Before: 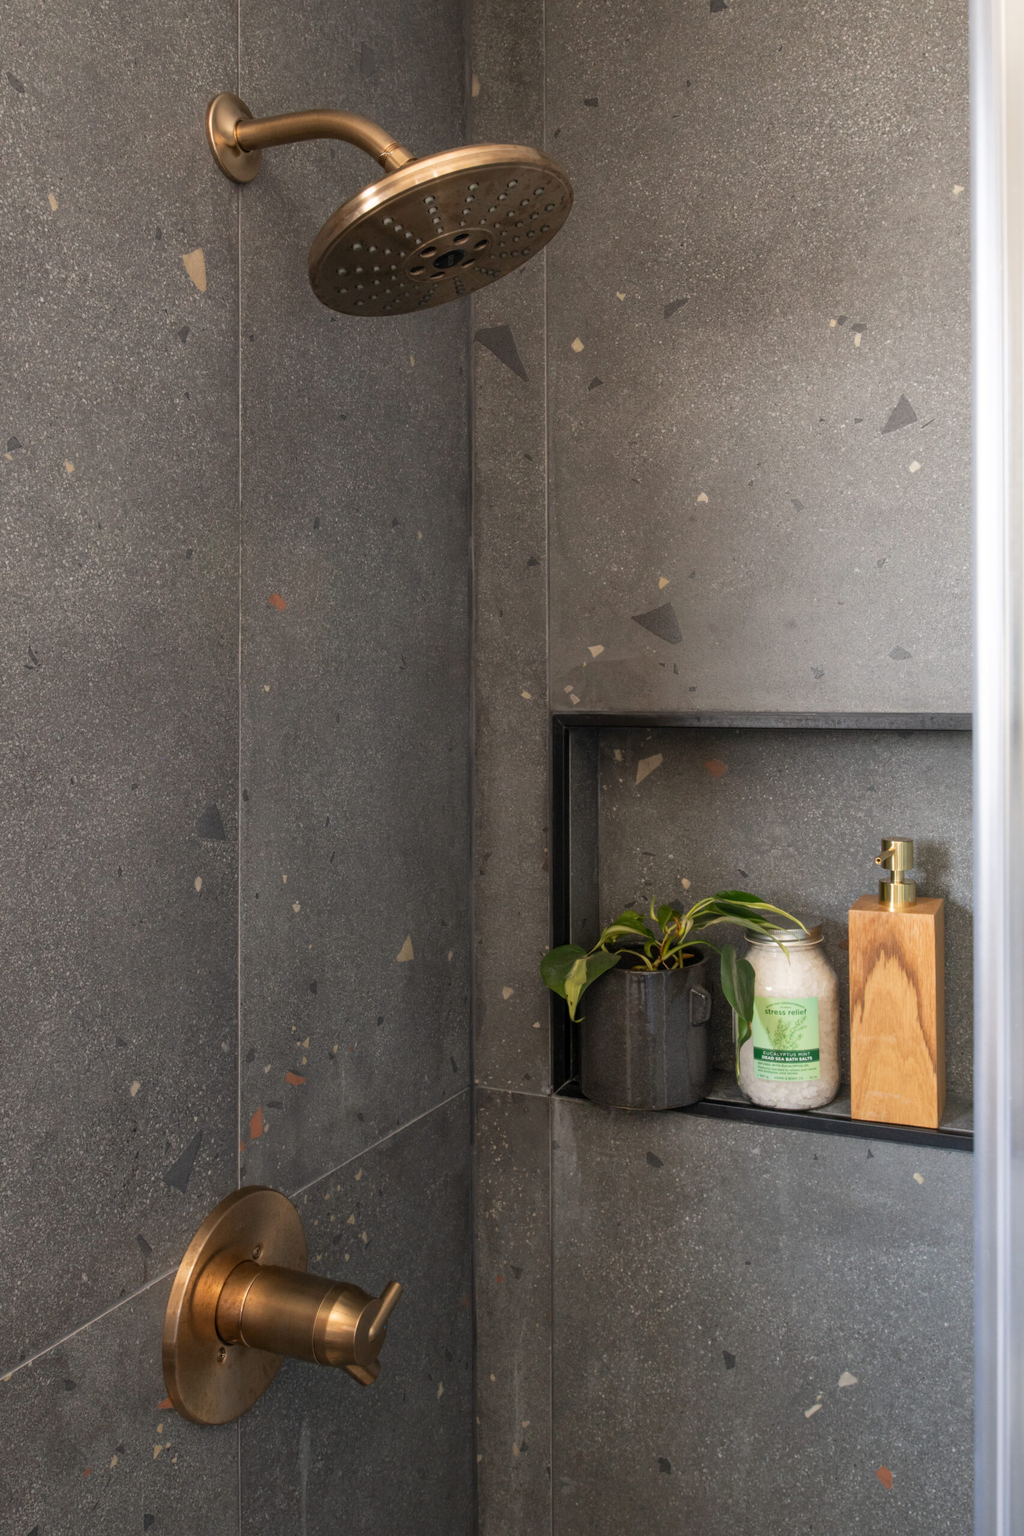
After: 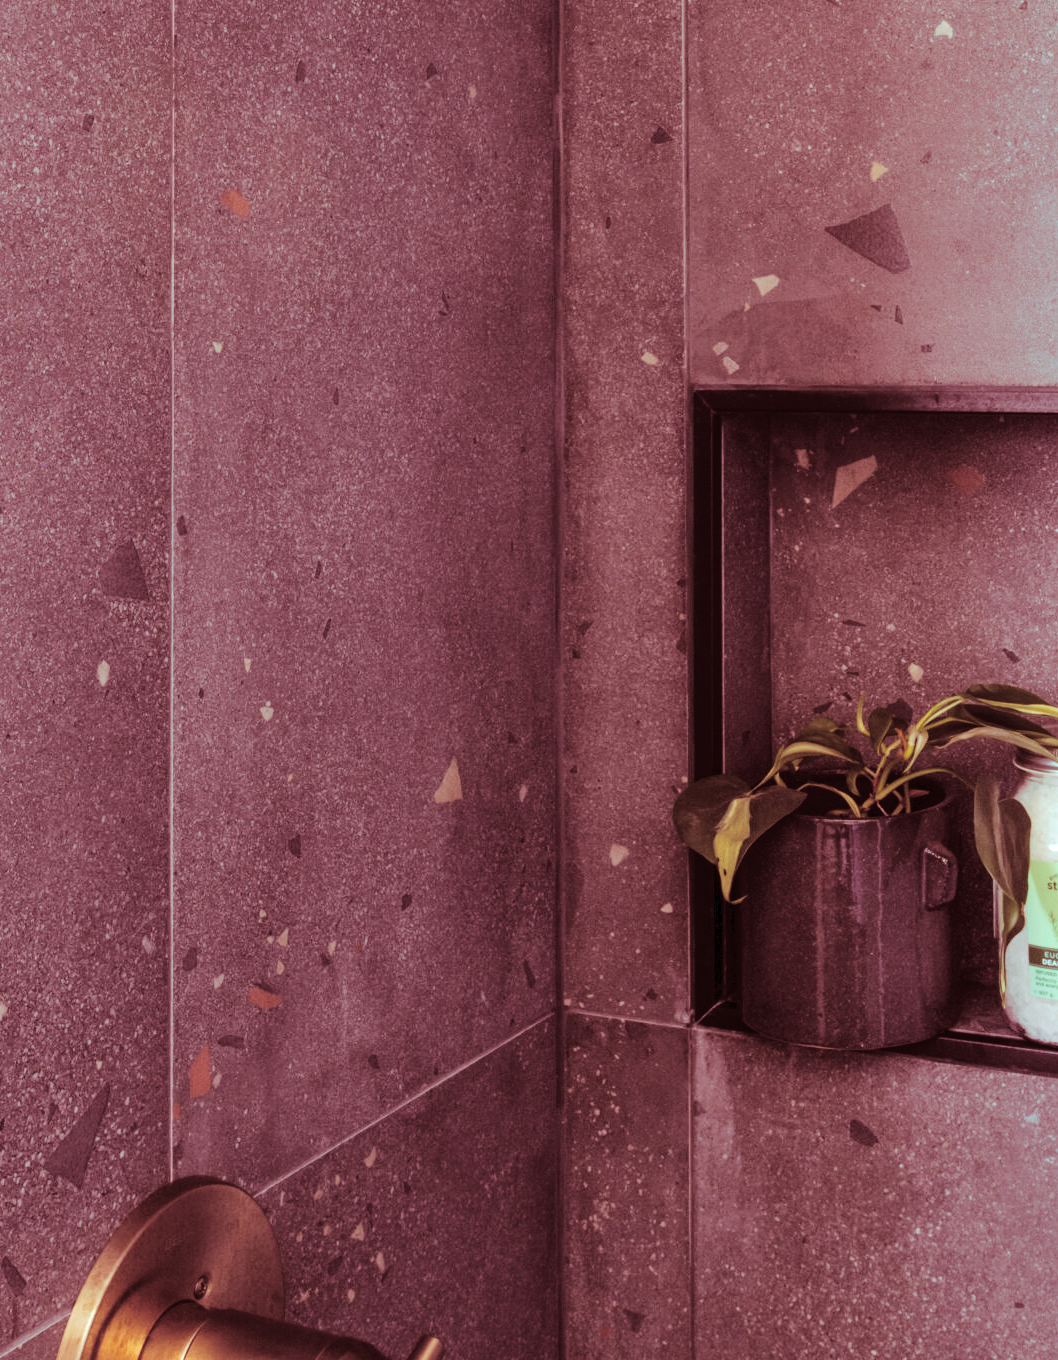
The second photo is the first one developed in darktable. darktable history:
tone curve: curves: ch0 [(0, 0) (0.003, 0.026) (0.011, 0.03) (0.025, 0.038) (0.044, 0.046) (0.069, 0.055) (0.1, 0.075) (0.136, 0.114) (0.177, 0.158) (0.224, 0.215) (0.277, 0.296) (0.335, 0.386) (0.399, 0.479) (0.468, 0.568) (0.543, 0.637) (0.623, 0.707) (0.709, 0.773) (0.801, 0.834) (0.898, 0.896) (1, 1)], preserve colors none
tone equalizer: on, module defaults
split-toning: highlights › saturation 0, balance -61.83
crop: left 13.312%, top 31.28%, right 24.627%, bottom 15.582%
color calibration: illuminant as shot in camera, x 0.358, y 0.373, temperature 4628.91 K
color balance rgb: shadows lift › luminance 0.49%, shadows lift › chroma 6.83%, shadows lift › hue 300.29°, power › hue 208.98°, highlights gain › luminance 20.24%, highlights gain › chroma 2.73%, highlights gain › hue 173.85°, perceptual saturation grading › global saturation 18.05%
shadows and highlights: shadows 22.7, highlights -48.71, soften with gaussian
